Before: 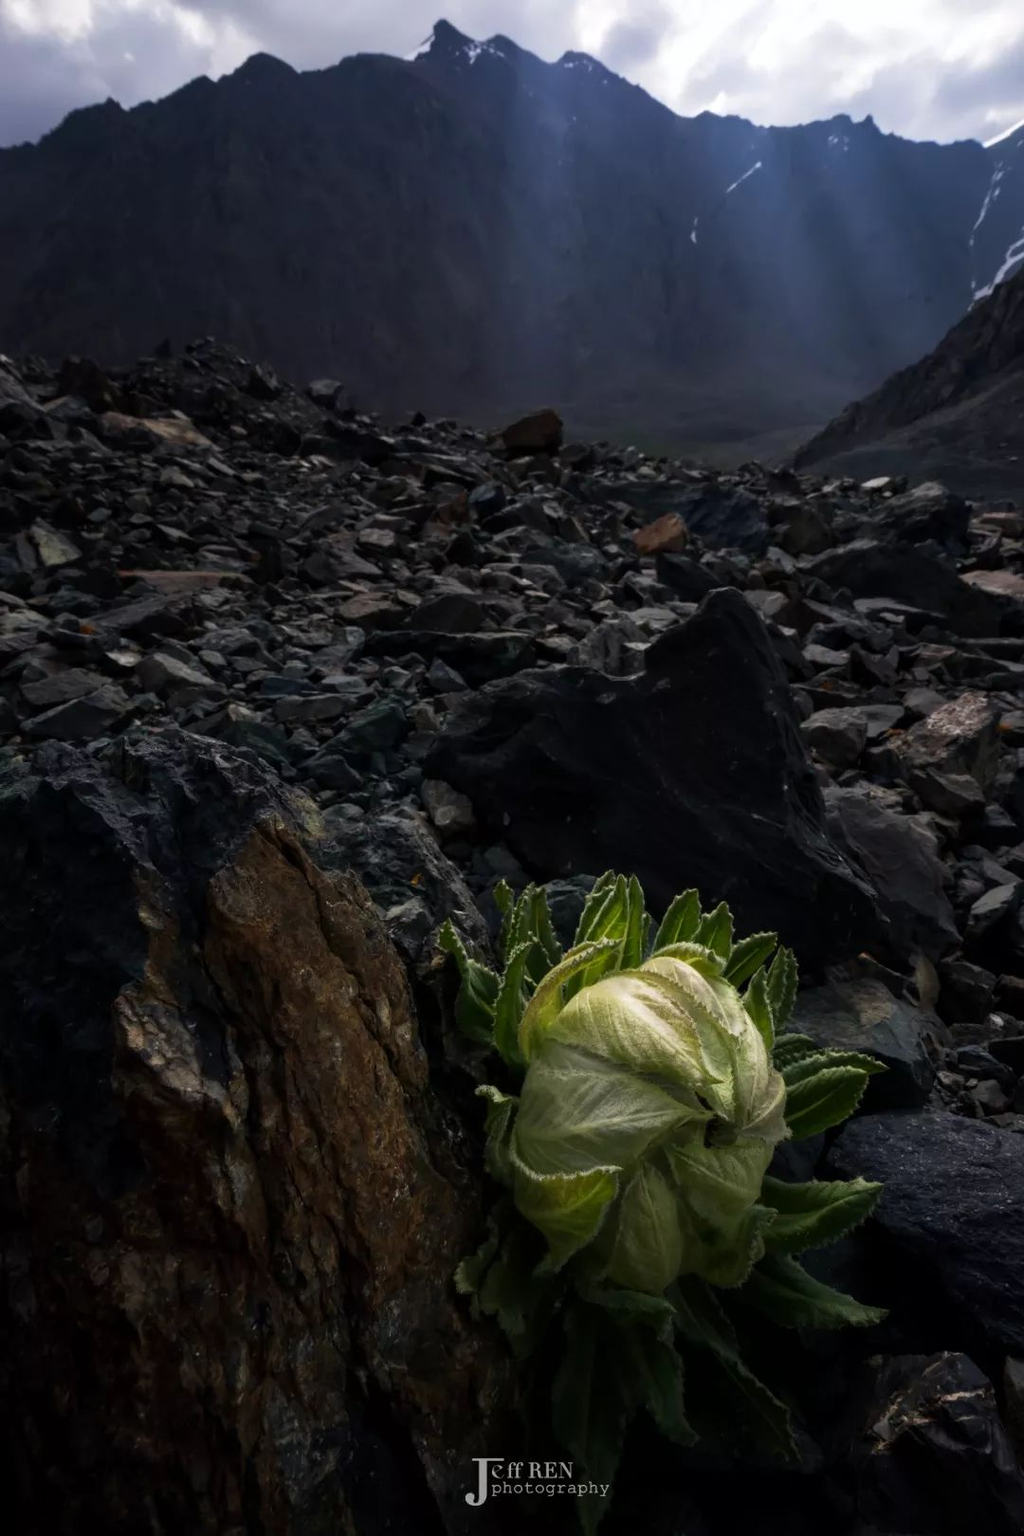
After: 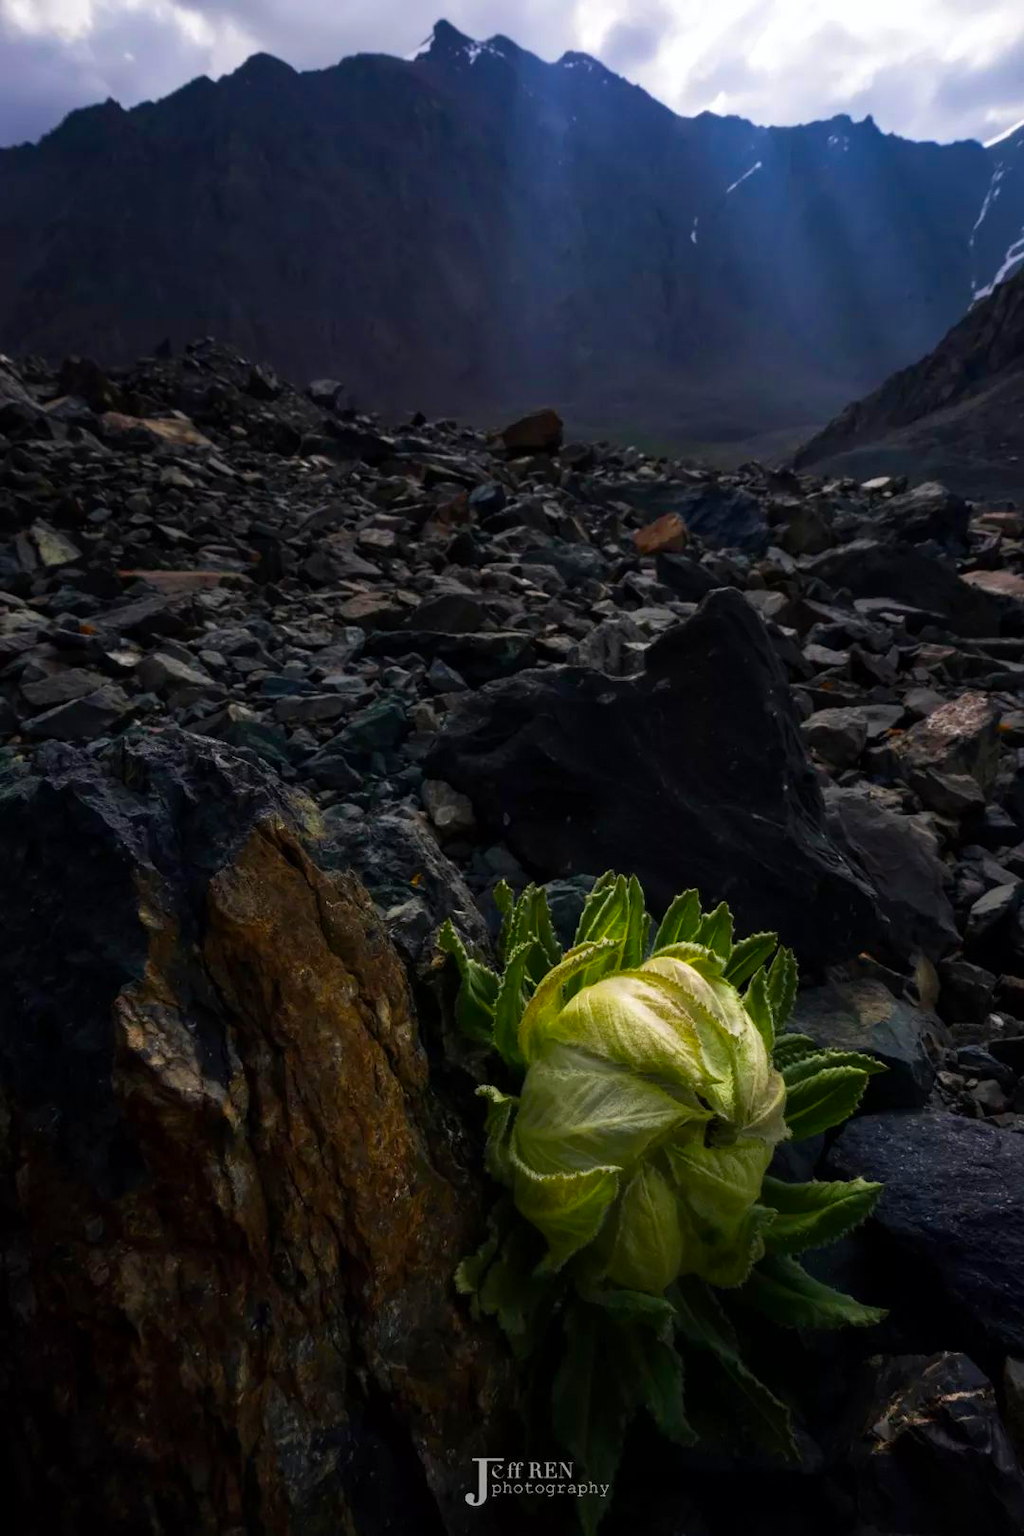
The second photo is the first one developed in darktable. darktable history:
velvia: strength 32.64%, mid-tones bias 0.207
